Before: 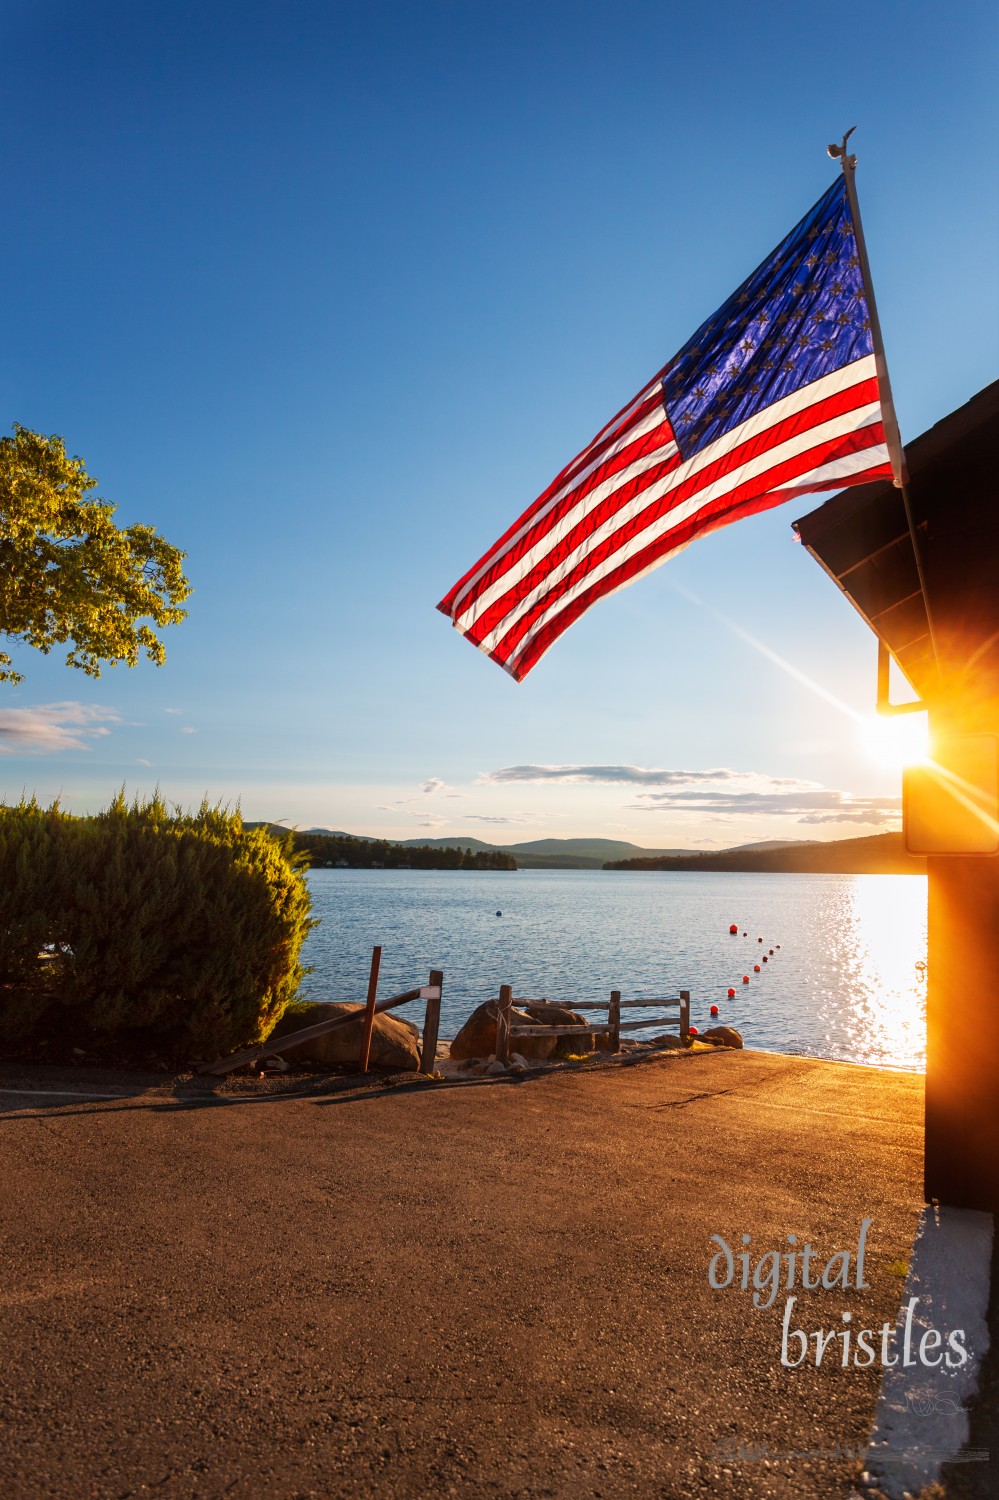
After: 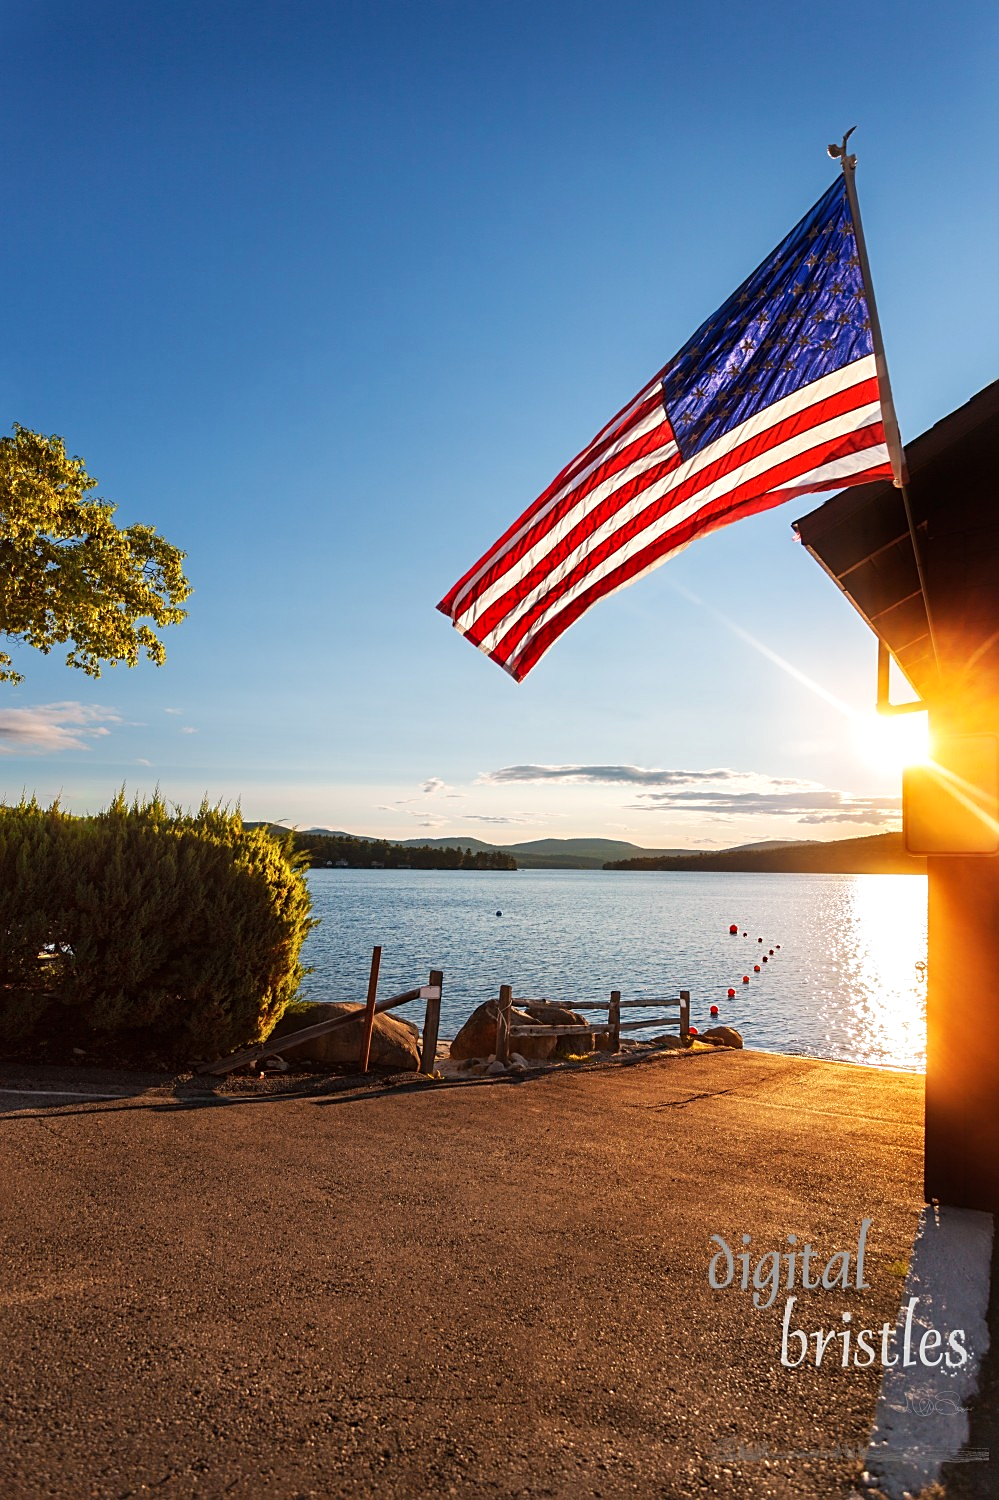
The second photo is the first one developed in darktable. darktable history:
shadows and highlights: radius 171.16, shadows 27, white point adjustment 3.13, highlights -67.95, soften with gaussian
sharpen: on, module defaults
